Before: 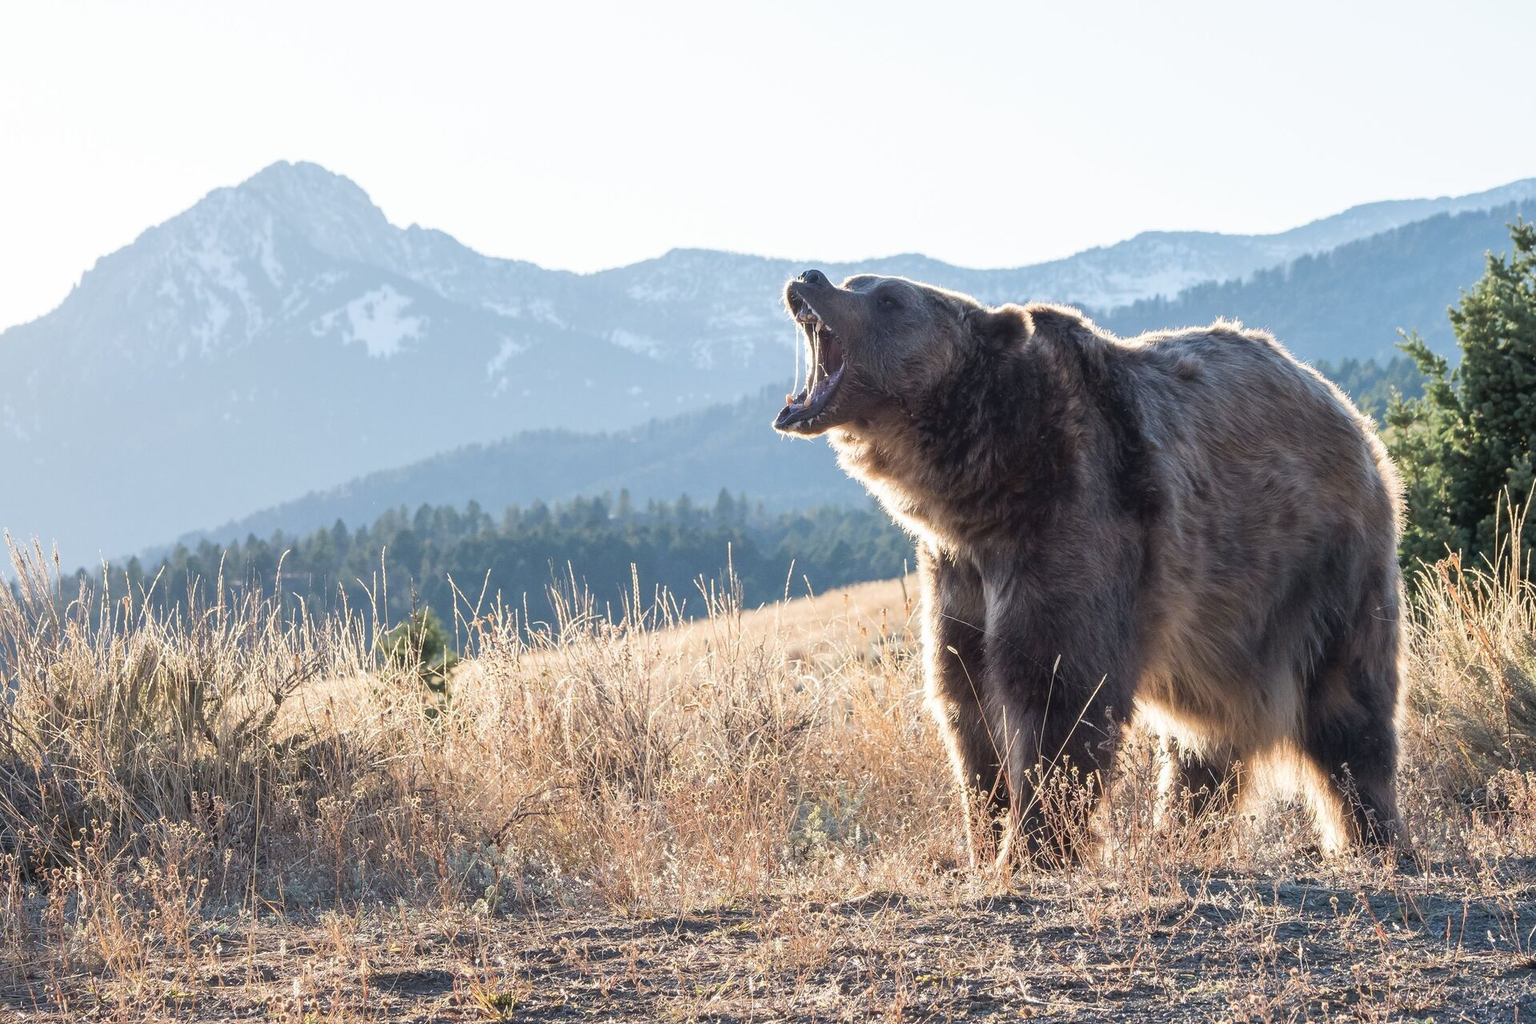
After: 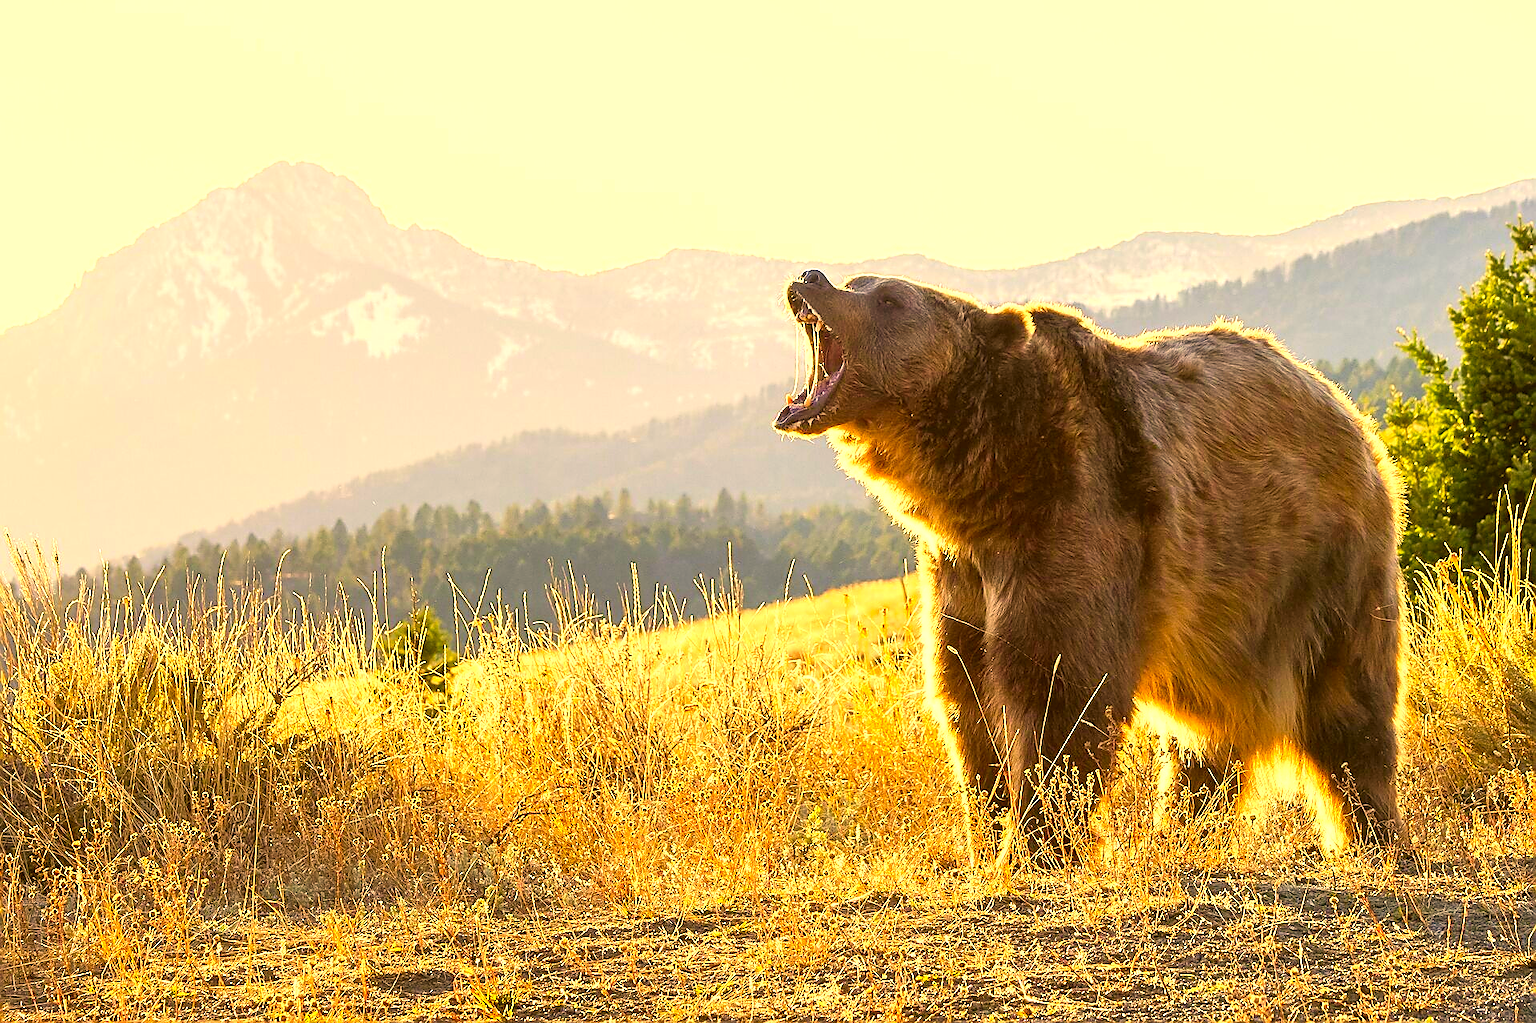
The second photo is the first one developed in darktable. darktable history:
color balance rgb: on, module defaults
color correction: highlights a* 10.44, highlights b* 30.04, shadows a* 2.73, shadows b* 17.51, saturation 1.72
exposure: exposure 0.6 EV, compensate highlight preservation false
sharpen: radius 1.4, amount 1.25, threshold 0.7
